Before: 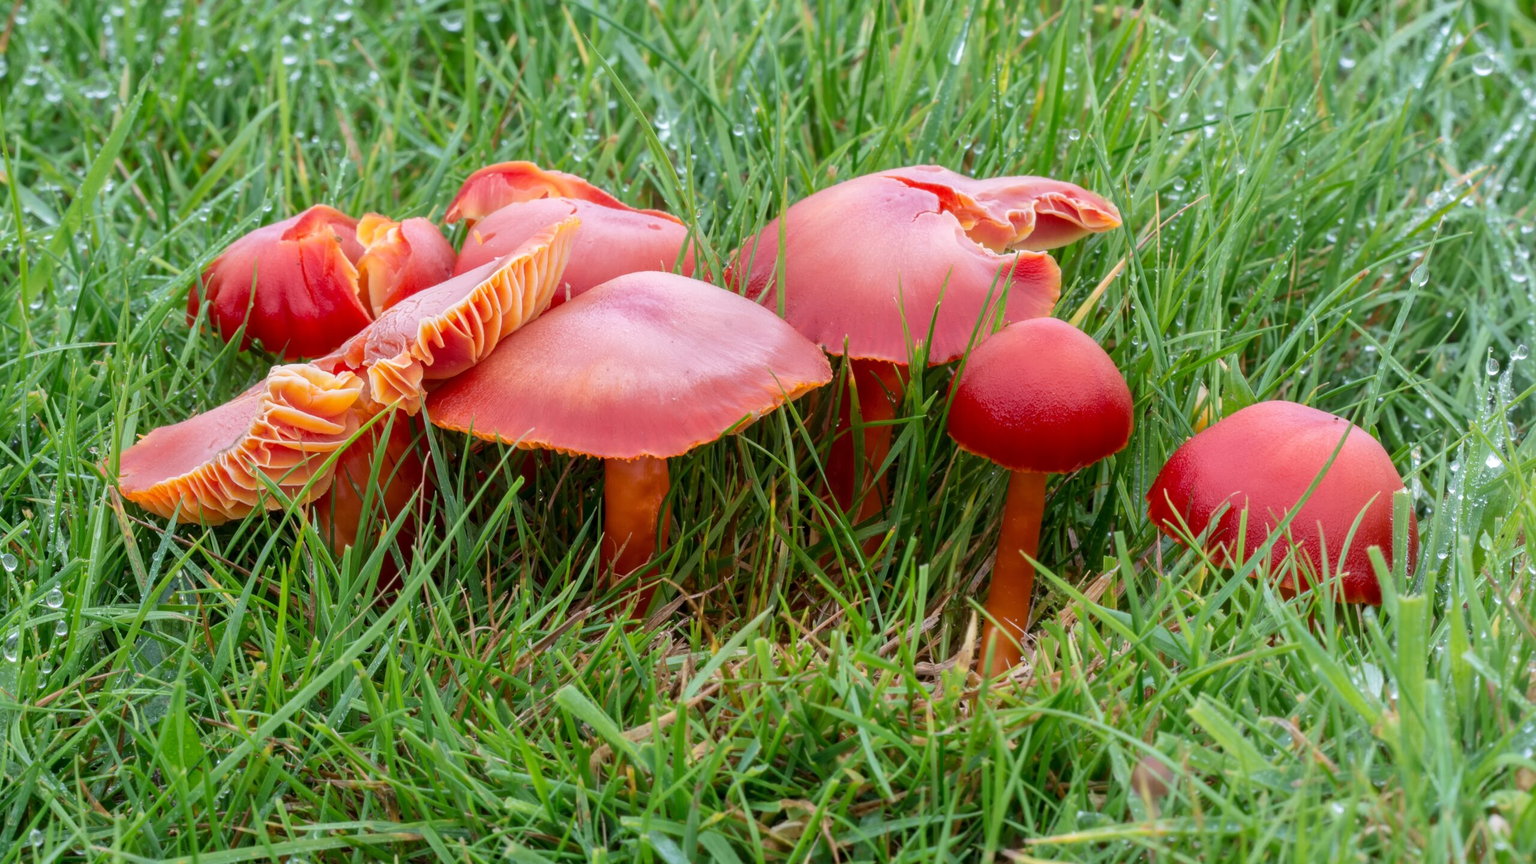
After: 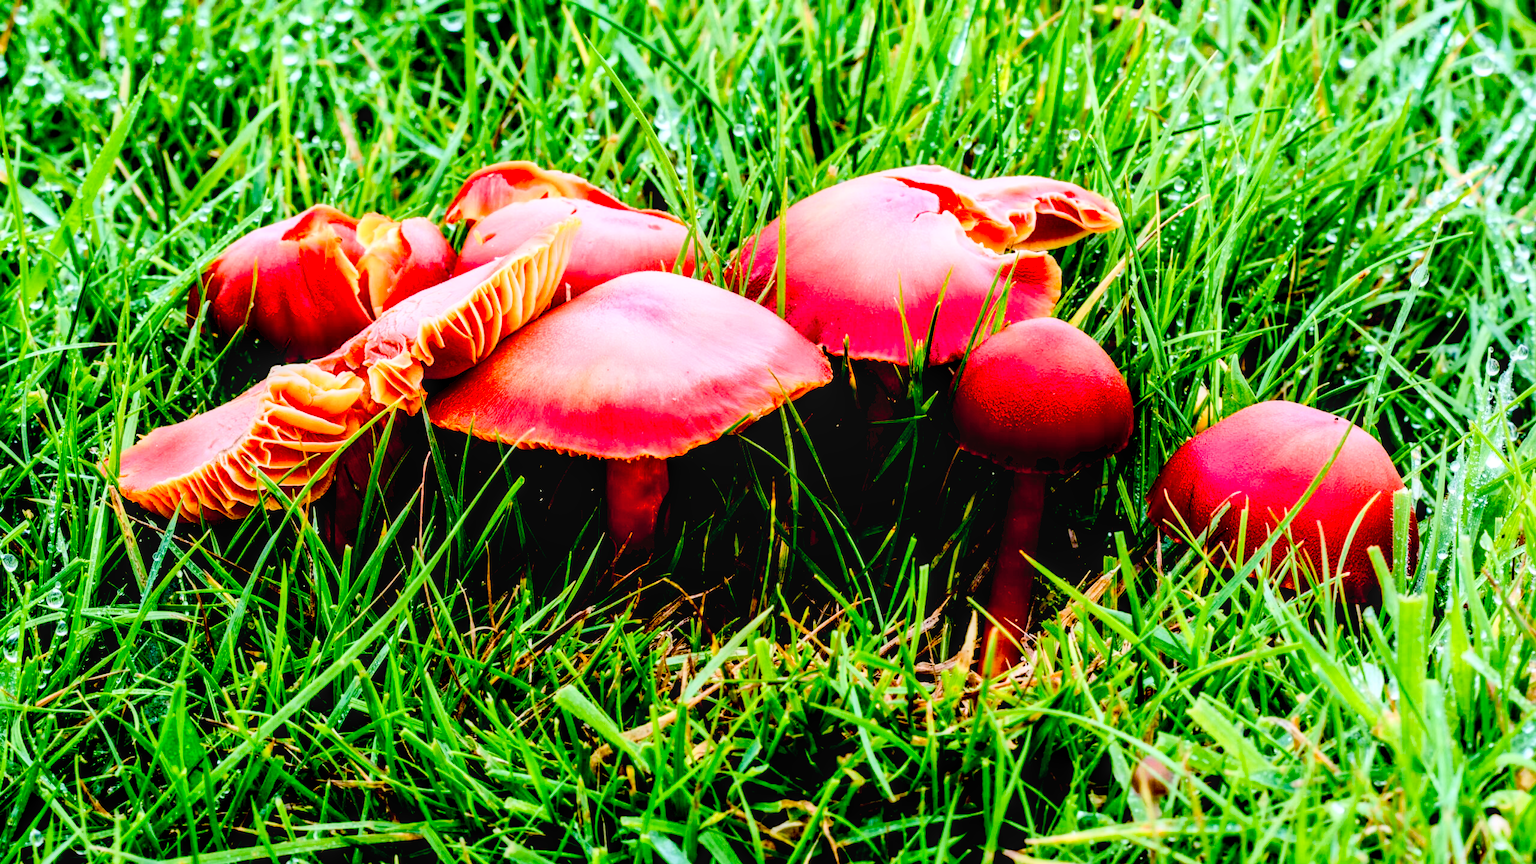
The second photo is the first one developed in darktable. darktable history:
color balance rgb: perceptual saturation grading › global saturation 20%, perceptual saturation grading › highlights -49.55%, perceptual saturation grading › shadows 24.201%
local contrast: on, module defaults
base curve: curves: ch0 [(0, 0.003) (0.001, 0.002) (0.006, 0.004) (0.02, 0.022) (0.048, 0.086) (0.094, 0.234) (0.162, 0.431) (0.258, 0.629) (0.385, 0.8) (0.548, 0.918) (0.751, 0.988) (1, 1)]
exposure: black level correction 0.099, exposure -0.084 EV, compensate highlight preservation false
